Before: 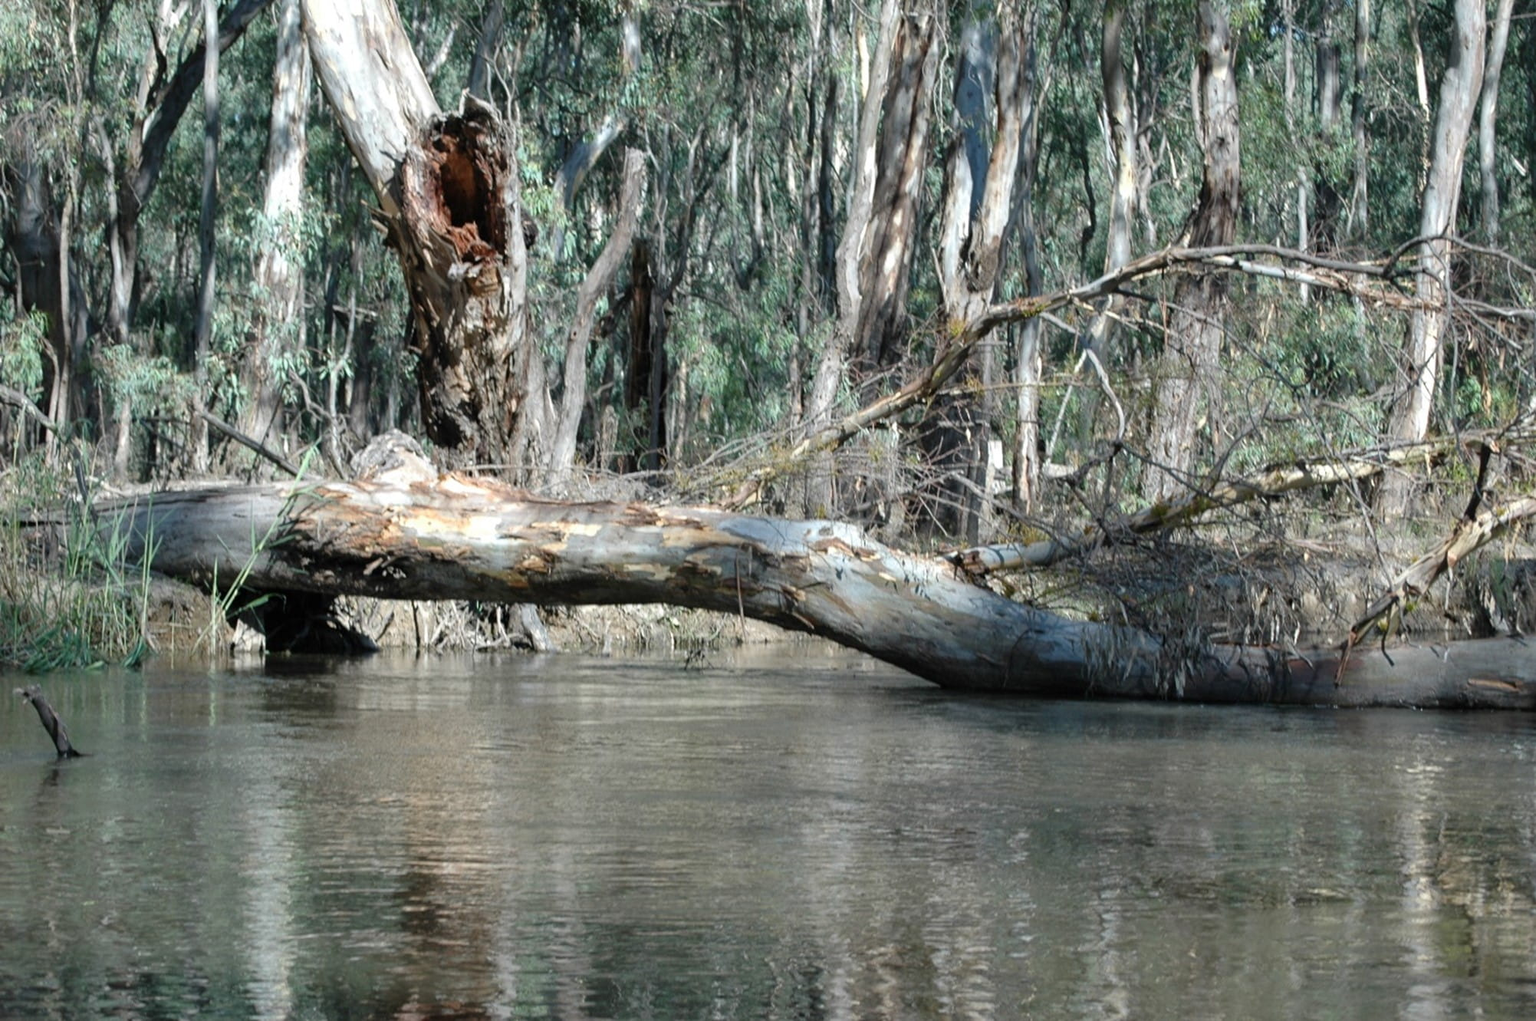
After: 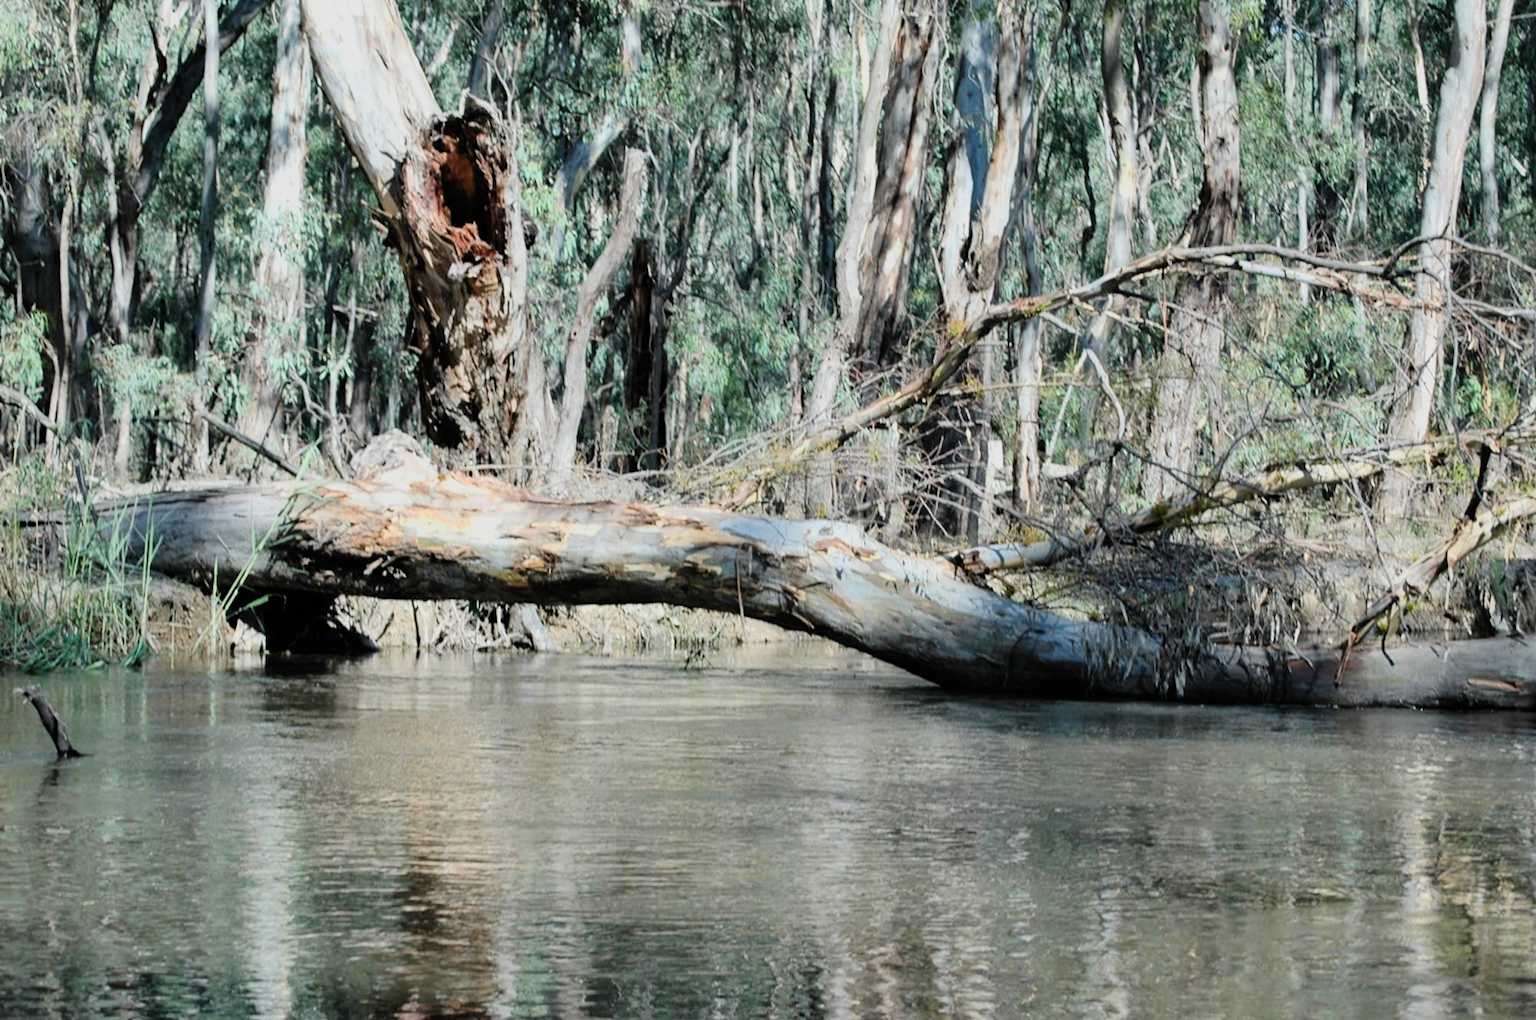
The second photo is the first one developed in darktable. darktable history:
contrast brightness saturation: contrast 0.204, brightness 0.155, saturation 0.224
filmic rgb: black relative exposure -7.12 EV, white relative exposure 5.39 EV, threshold 5.96 EV, hardness 3.02, enable highlight reconstruction true
